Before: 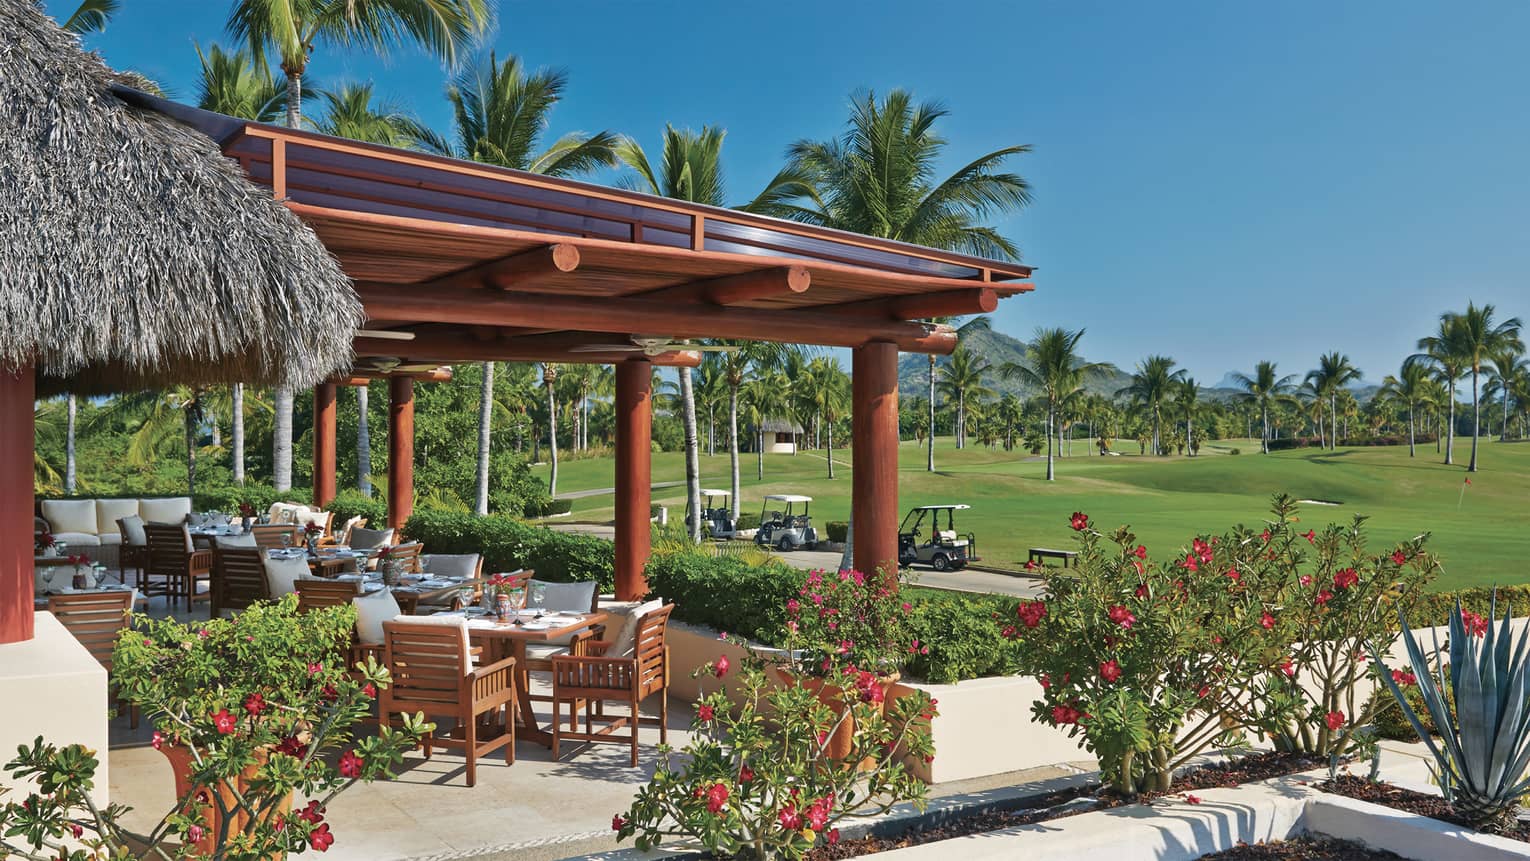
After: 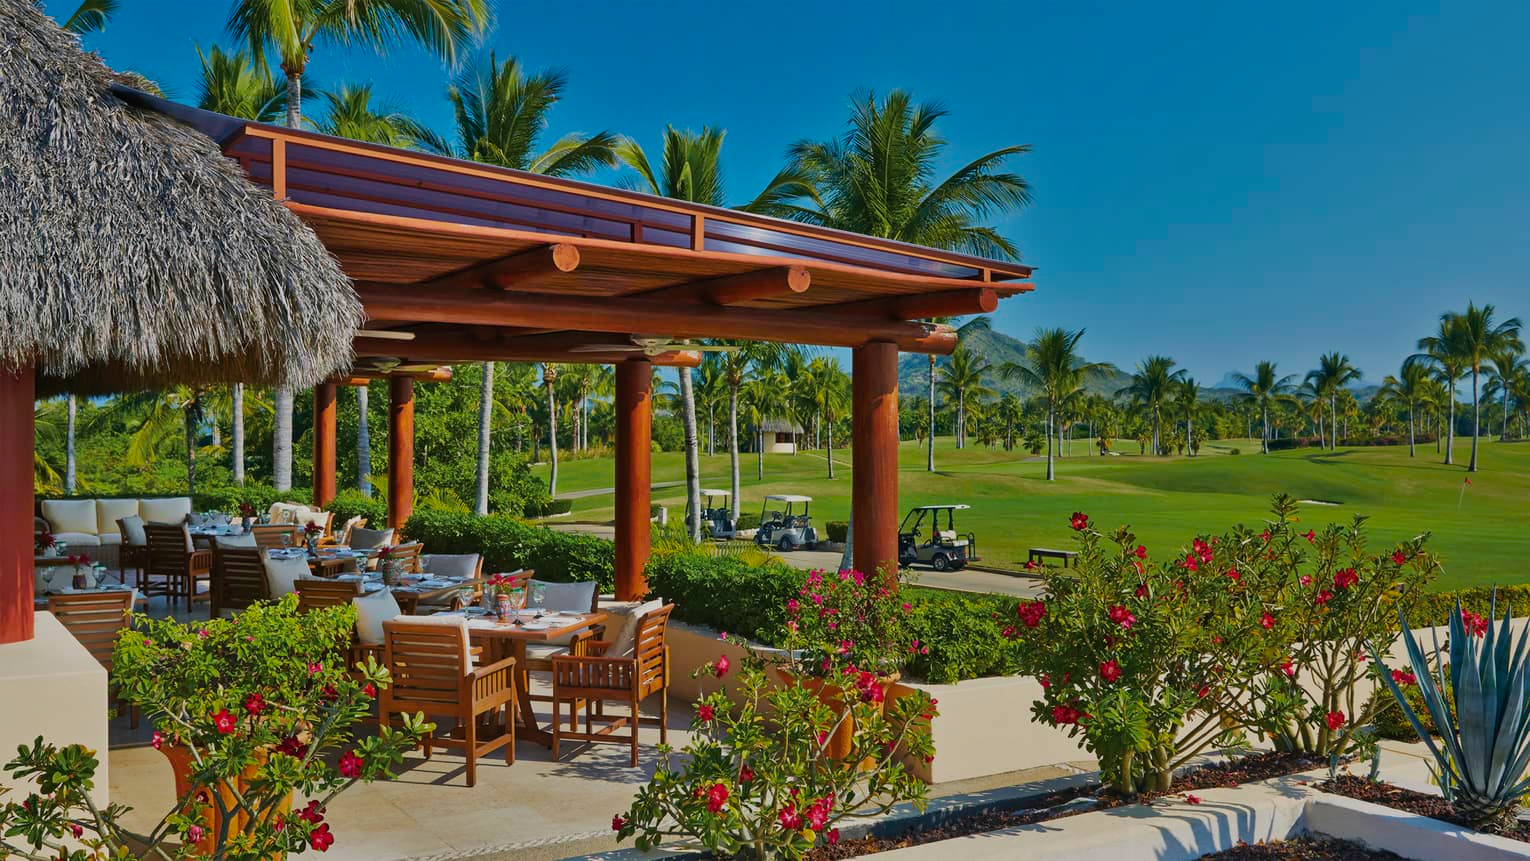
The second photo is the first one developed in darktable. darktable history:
shadows and highlights: radius 100.41, shadows 50.55, highlights -64.36, highlights color adjustment 49.82%, soften with gaussian
exposure: black level correction 0, exposure -0.766 EV, compensate highlight preservation false
color balance rgb: linear chroma grading › global chroma 15%, perceptual saturation grading › global saturation 30%
velvia: on, module defaults
